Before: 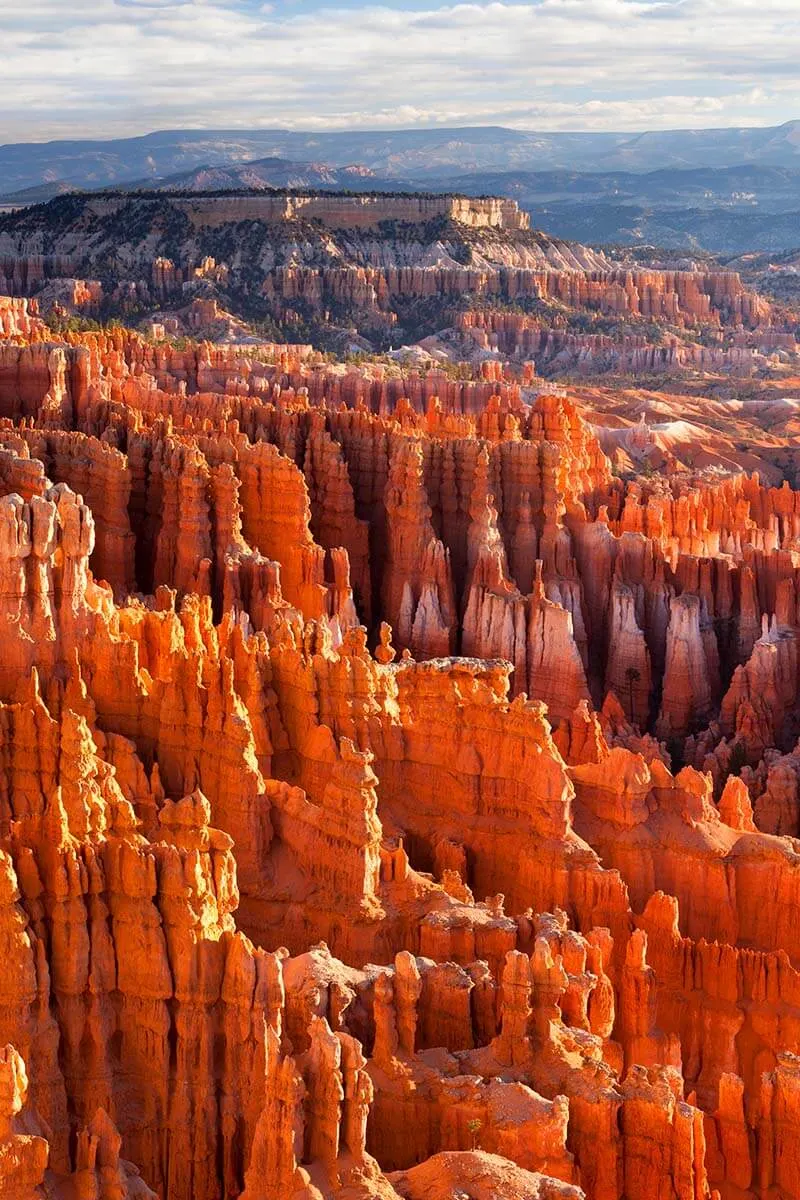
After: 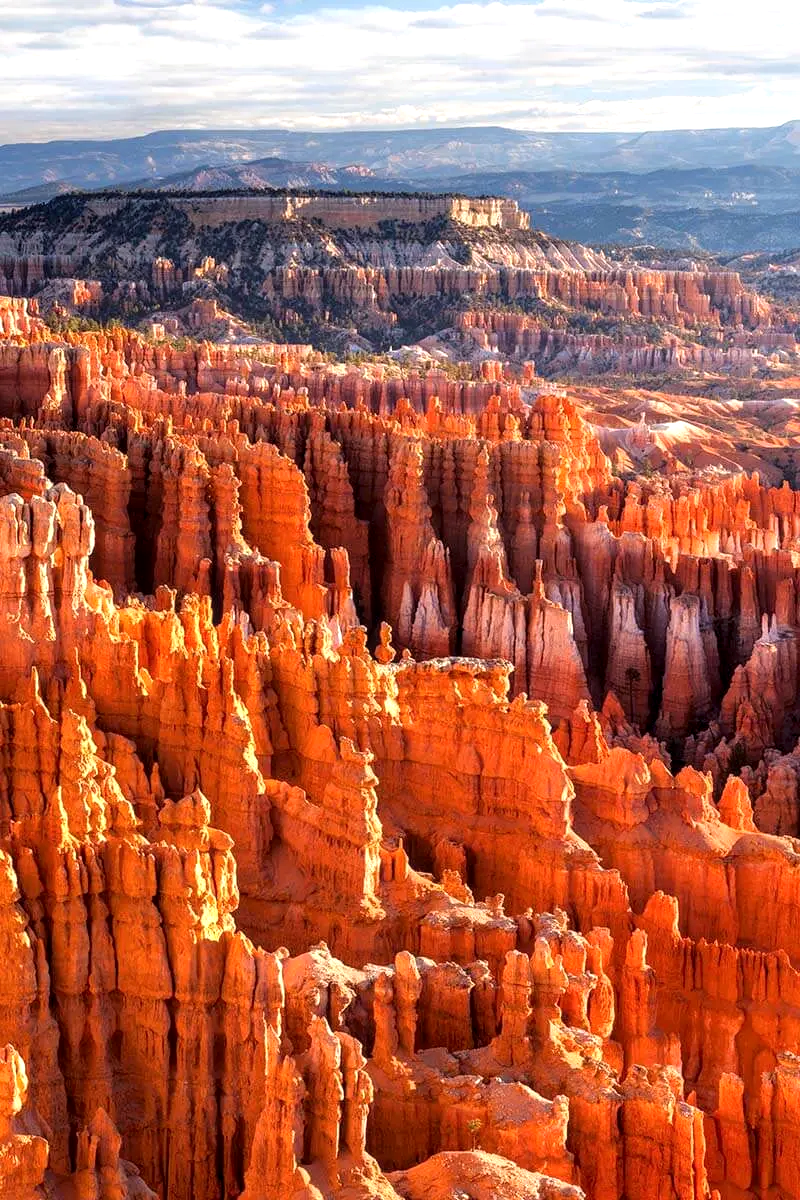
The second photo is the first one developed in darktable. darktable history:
local contrast: on, module defaults
tone equalizer: -8 EV -0.424 EV, -7 EV -0.425 EV, -6 EV -0.314 EV, -5 EV -0.185 EV, -3 EV 0.254 EV, -2 EV 0.358 EV, -1 EV 0.391 EV, +0 EV 0.421 EV, mask exposure compensation -0.489 EV
